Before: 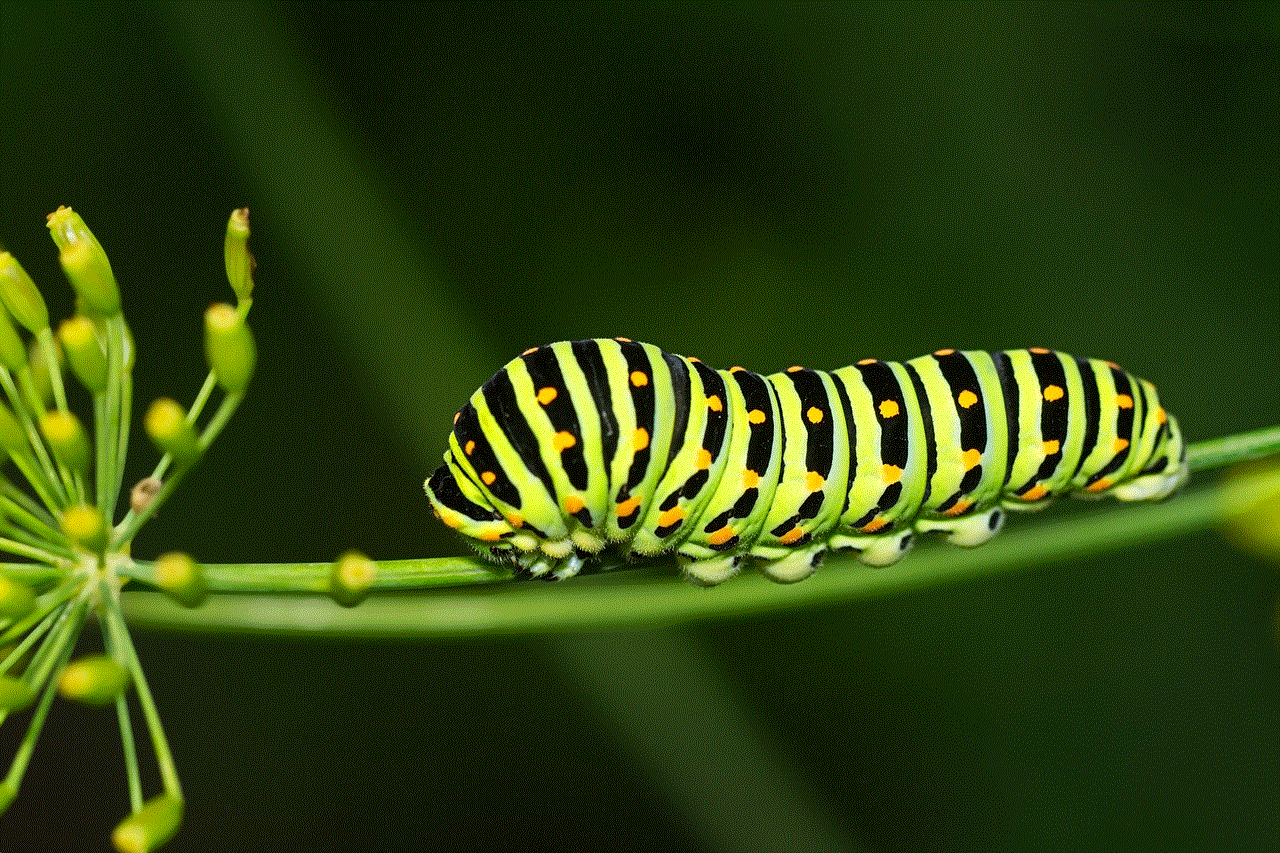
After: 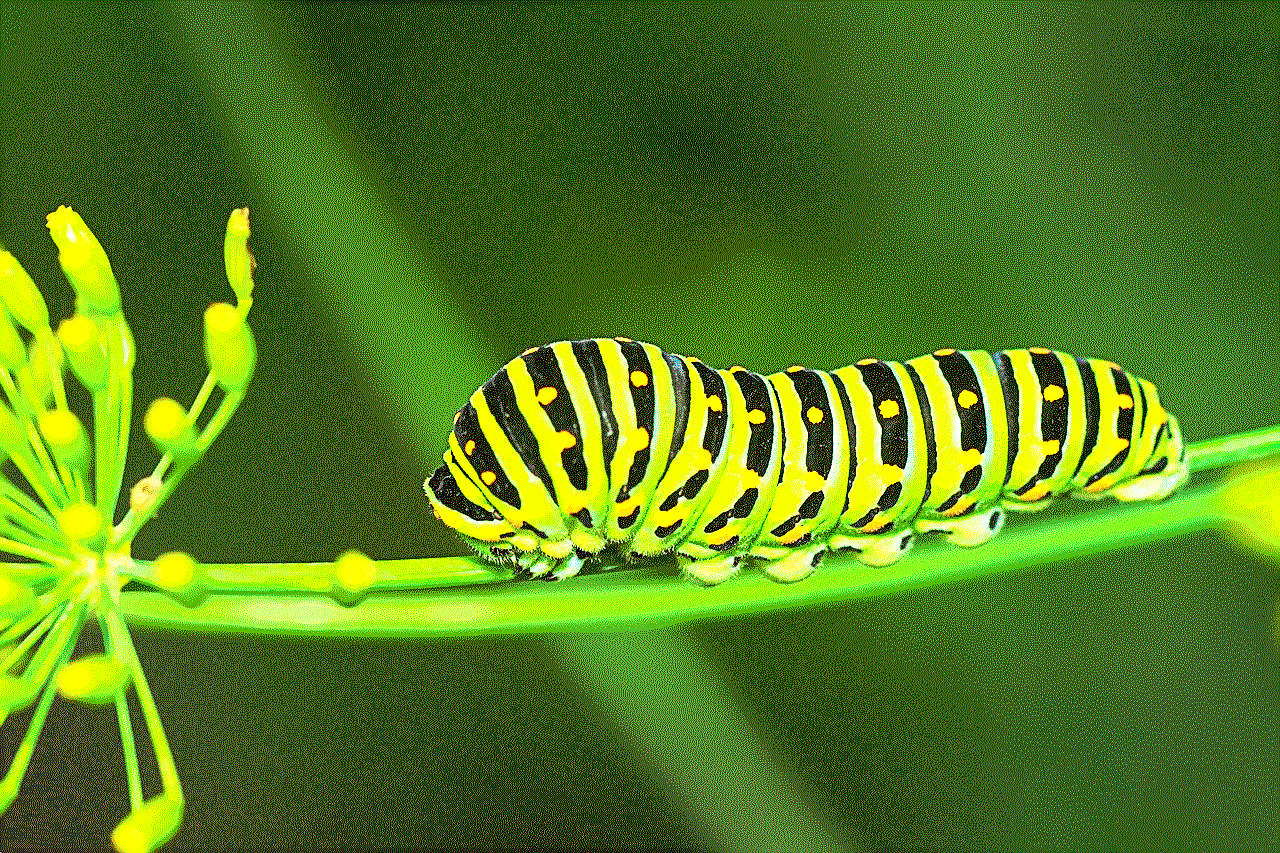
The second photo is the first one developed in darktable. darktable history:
exposure: exposure 2.04 EV, compensate highlight preservation false
sharpen: on, module defaults
tone curve: curves: ch0 [(0, 0) (0.035, 0.017) (0.131, 0.108) (0.279, 0.279) (0.476, 0.554) (0.617, 0.693) (0.704, 0.77) (0.801, 0.854) (0.895, 0.927) (1, 0.976)]; ch1 [(0, 0) (0.318, 0.278) (0.444, 0.427) (0.493, 0.488) (0.504, 0.497) (0.537, 0.538) (0.594, 0.616) (0.746, 0.764) (1, 1)]; ch2 [(0, 0) (0.316, 0.292) (0.381, 0.37) (0.423, 0.448) (0.476, 0.482) (0.502, 0.495) (0.529, 0.547) (0.583, 0.608) (0.639, 0.657) (0.7, 0.7) (0.861, 0.808) (1, 0.951)], color space Lab, independent channels, preserve colors none
color balance rgb: perceptual saturation grading › global saturation 20%, perceptual saturation grading › highlights -25%, perceptual saturation grading › shadows 25%, global vibrance 50%
